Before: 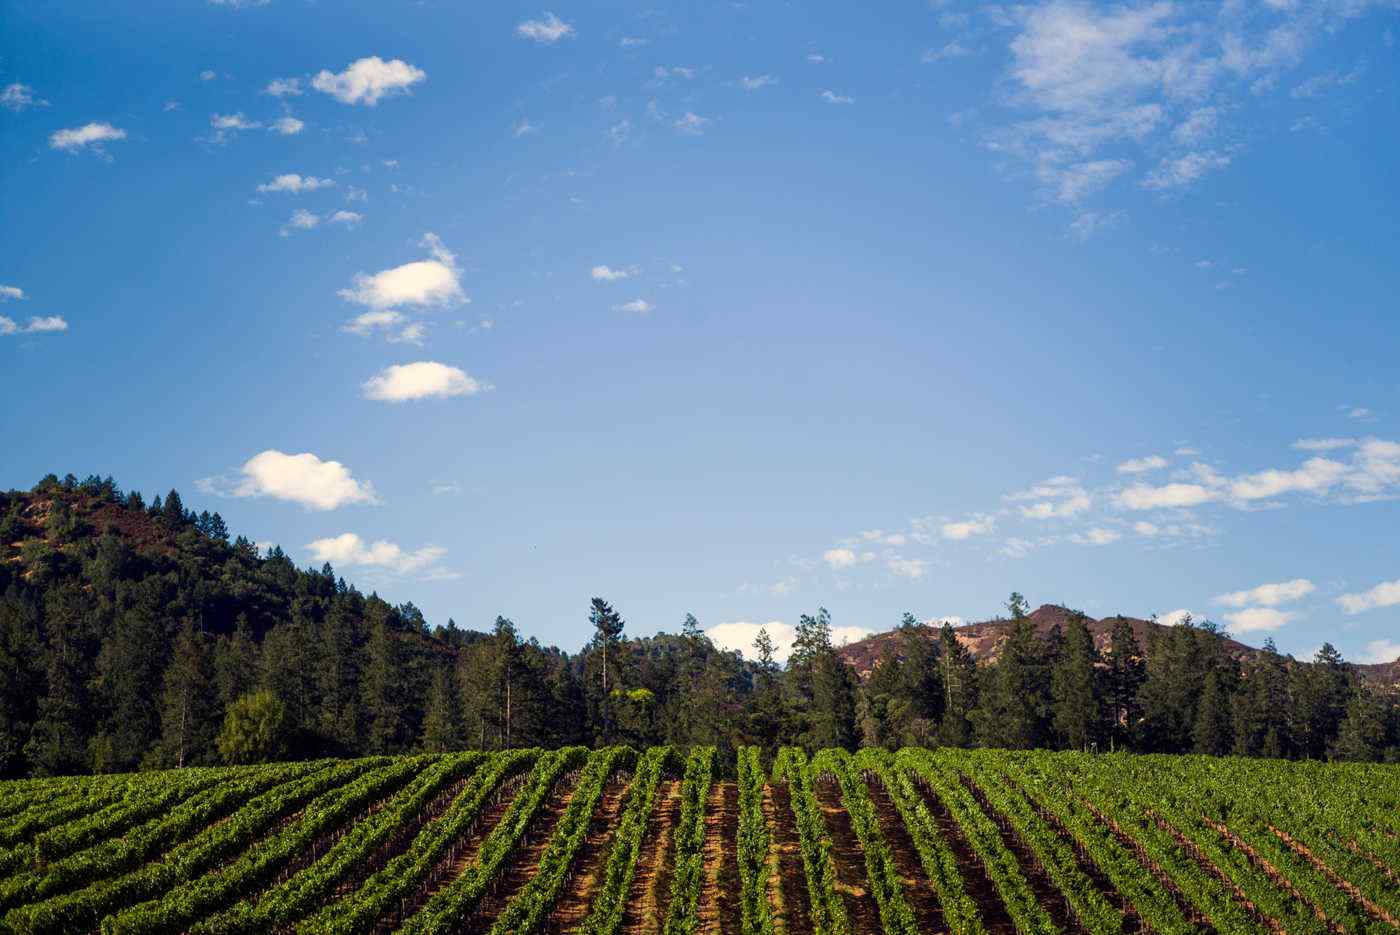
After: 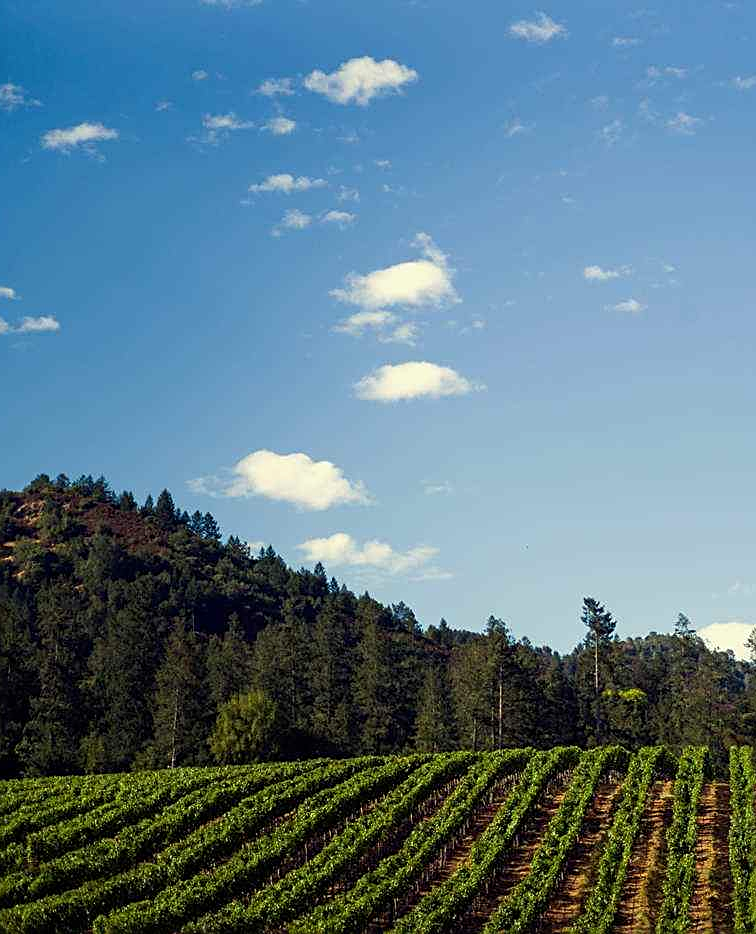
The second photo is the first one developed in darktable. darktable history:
crop: left 0.633%, right 45.302%, bottom 0.088%
color correction: highlights a* -4.63, highlights b* 5.06, saturation 0.966
sharpen: amount 0.496
